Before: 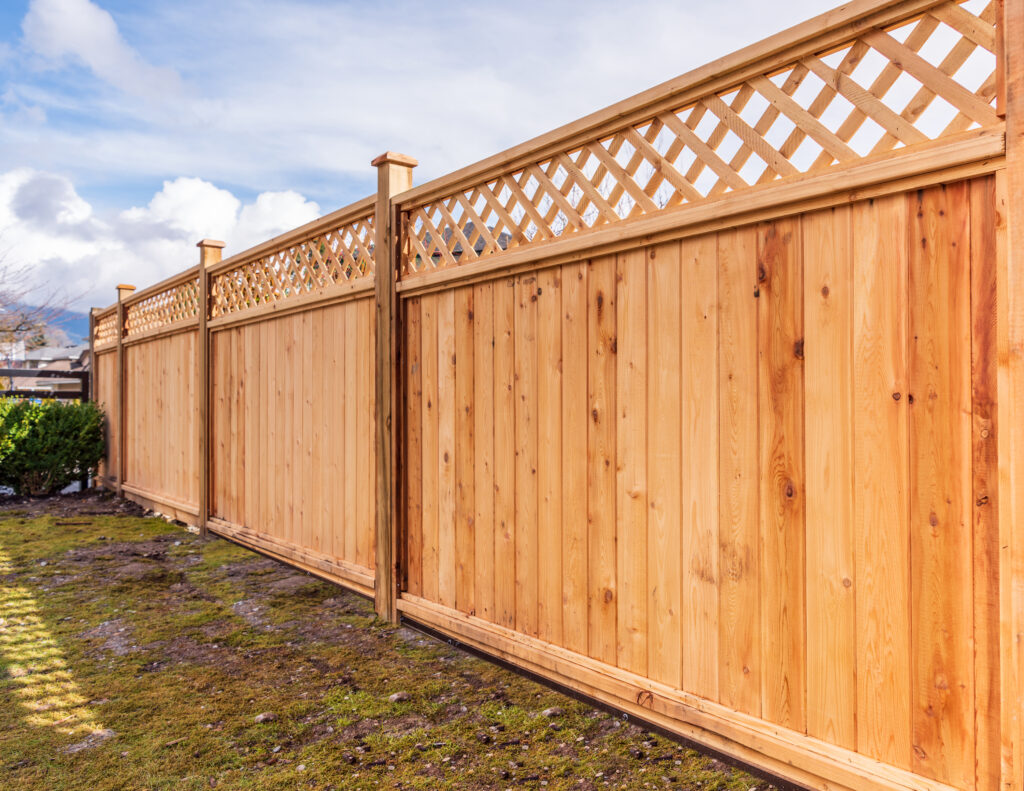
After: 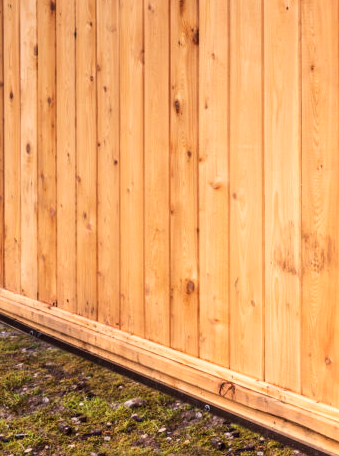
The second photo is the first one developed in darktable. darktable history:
crop: left 40.878%, top 39.176%, right 25.993%, bottom 3.081%
tone equalizer: -8 EV -0.417 EV, -7 EV -0.389 EV, -6 EV -0.333 EV, -5 EV -0.222 EV, -3 EV 0.222 EV, -2 EV 0.333 EV, -1 EV 0.389 EV, +0 EV 0.417 EV, edges refinement/feathering 500, mask exposure compensation -1.57 EV, preserve details no
